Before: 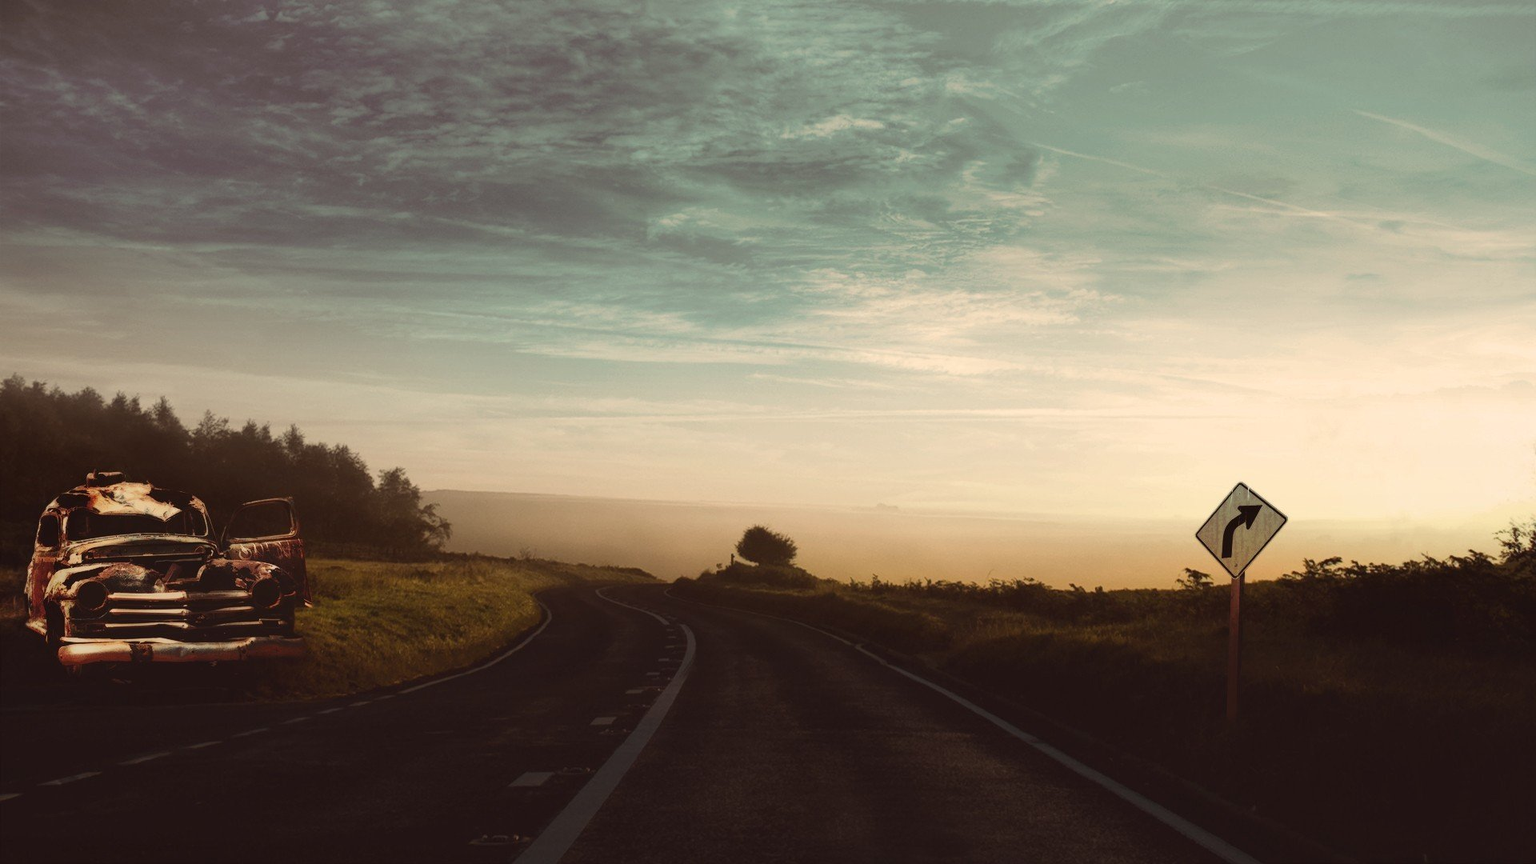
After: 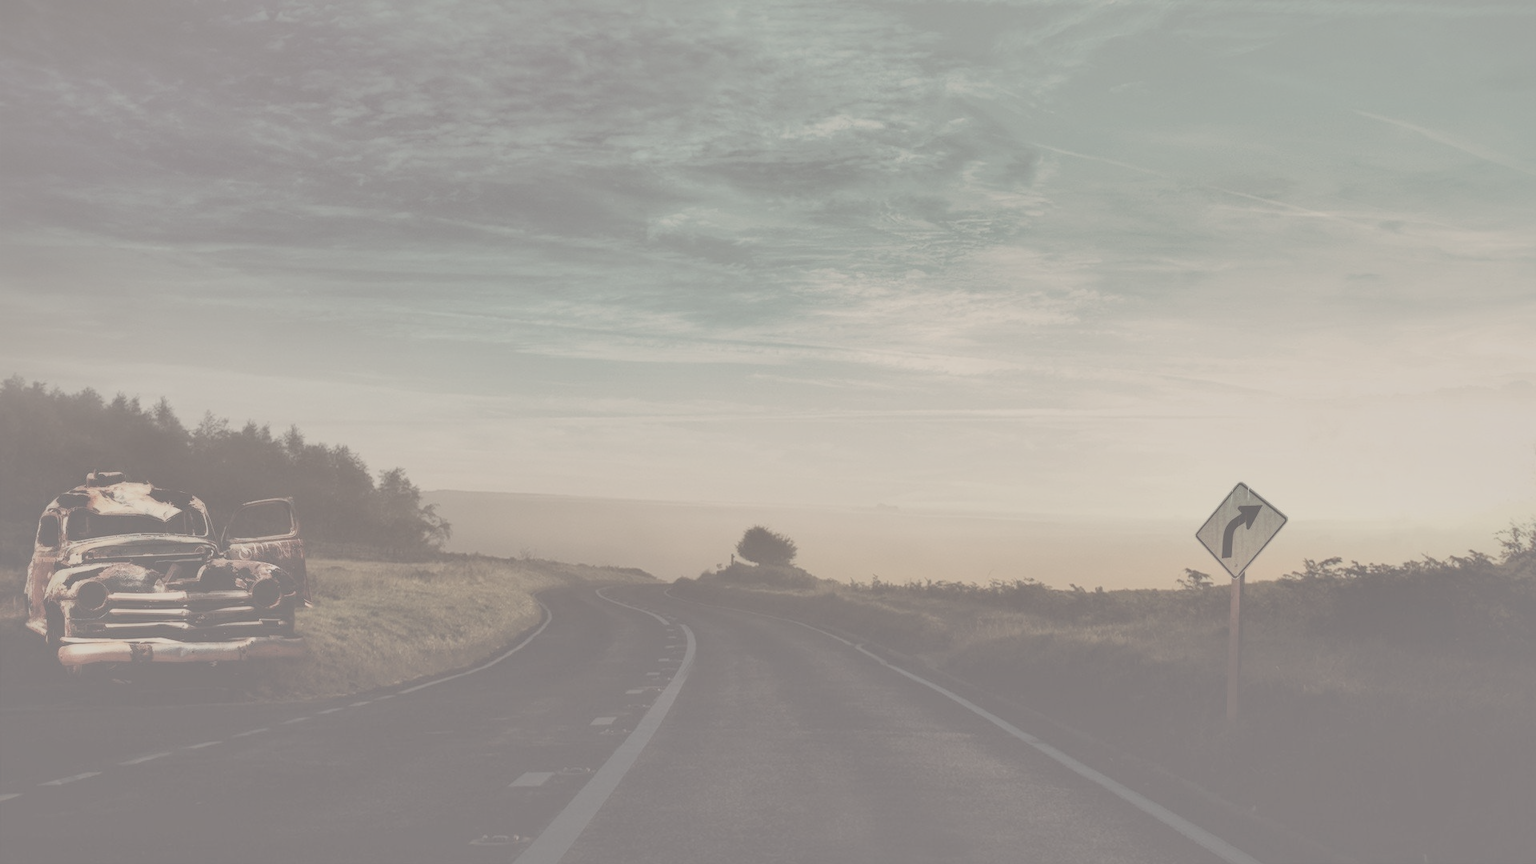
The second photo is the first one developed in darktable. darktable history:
shadows and highlights: shadows 39.81, highlights -59.85
contrast brightness saturation: contrast -0.335, brightness 0.732, saturation -0.776
velvia: on, module defaults
